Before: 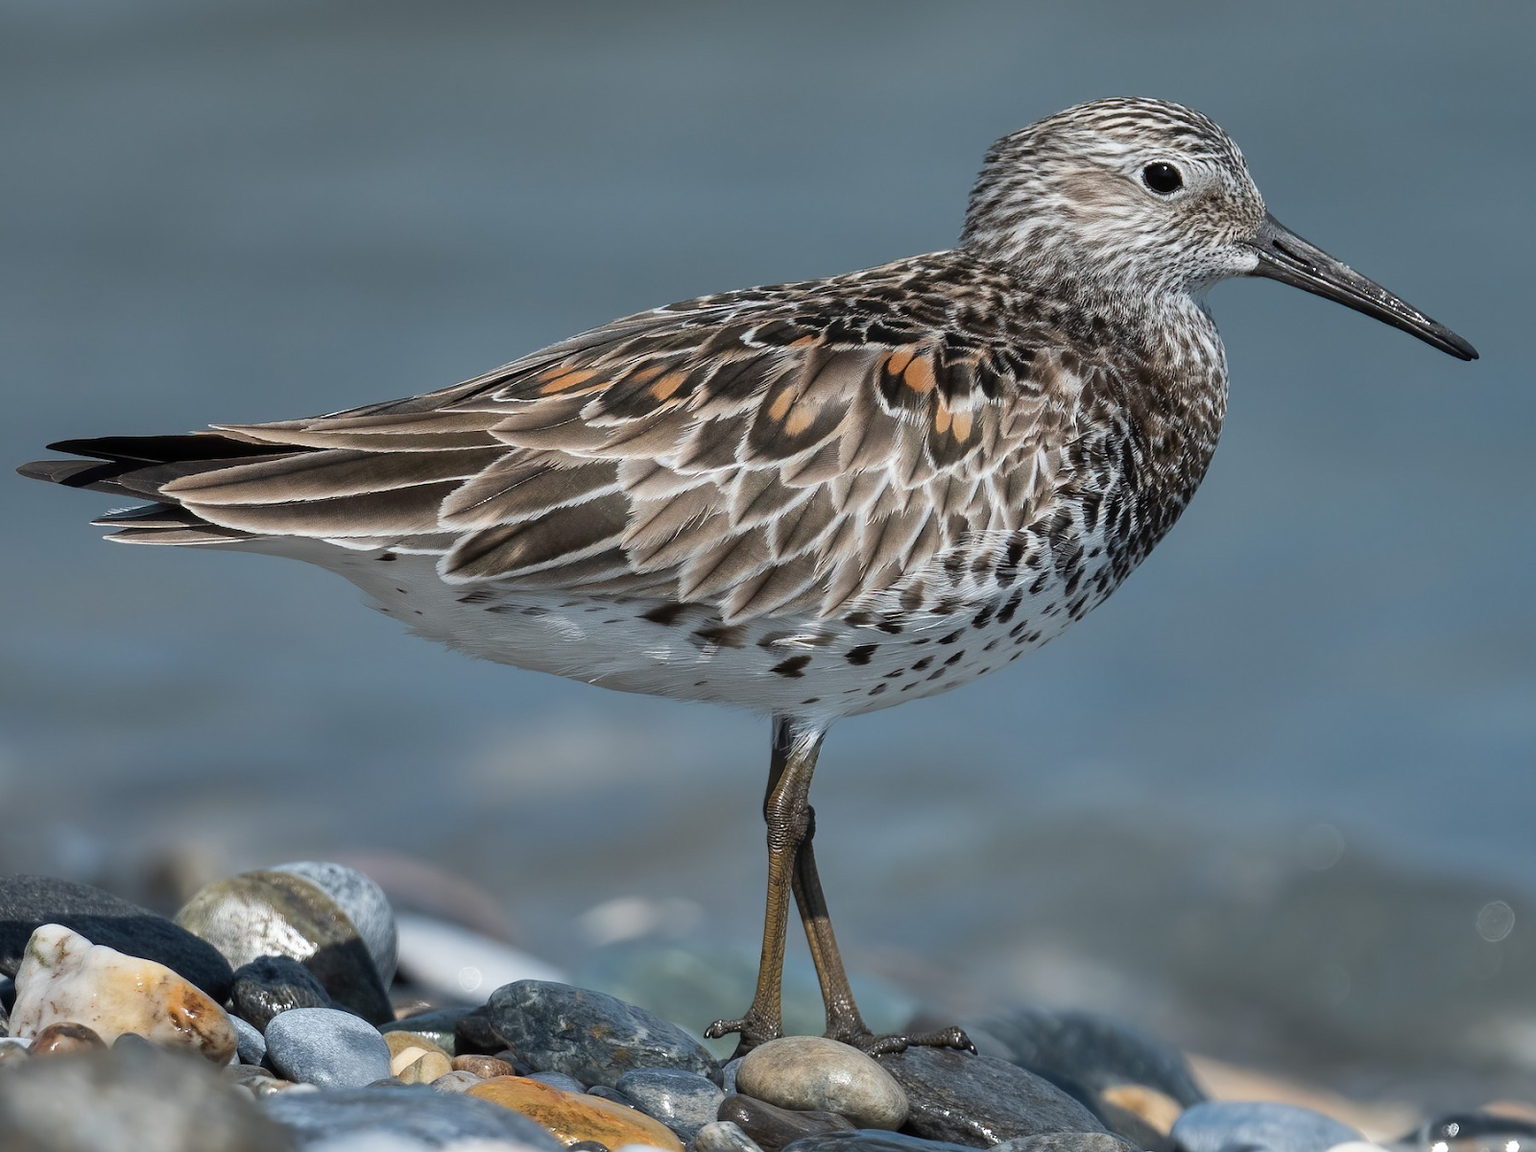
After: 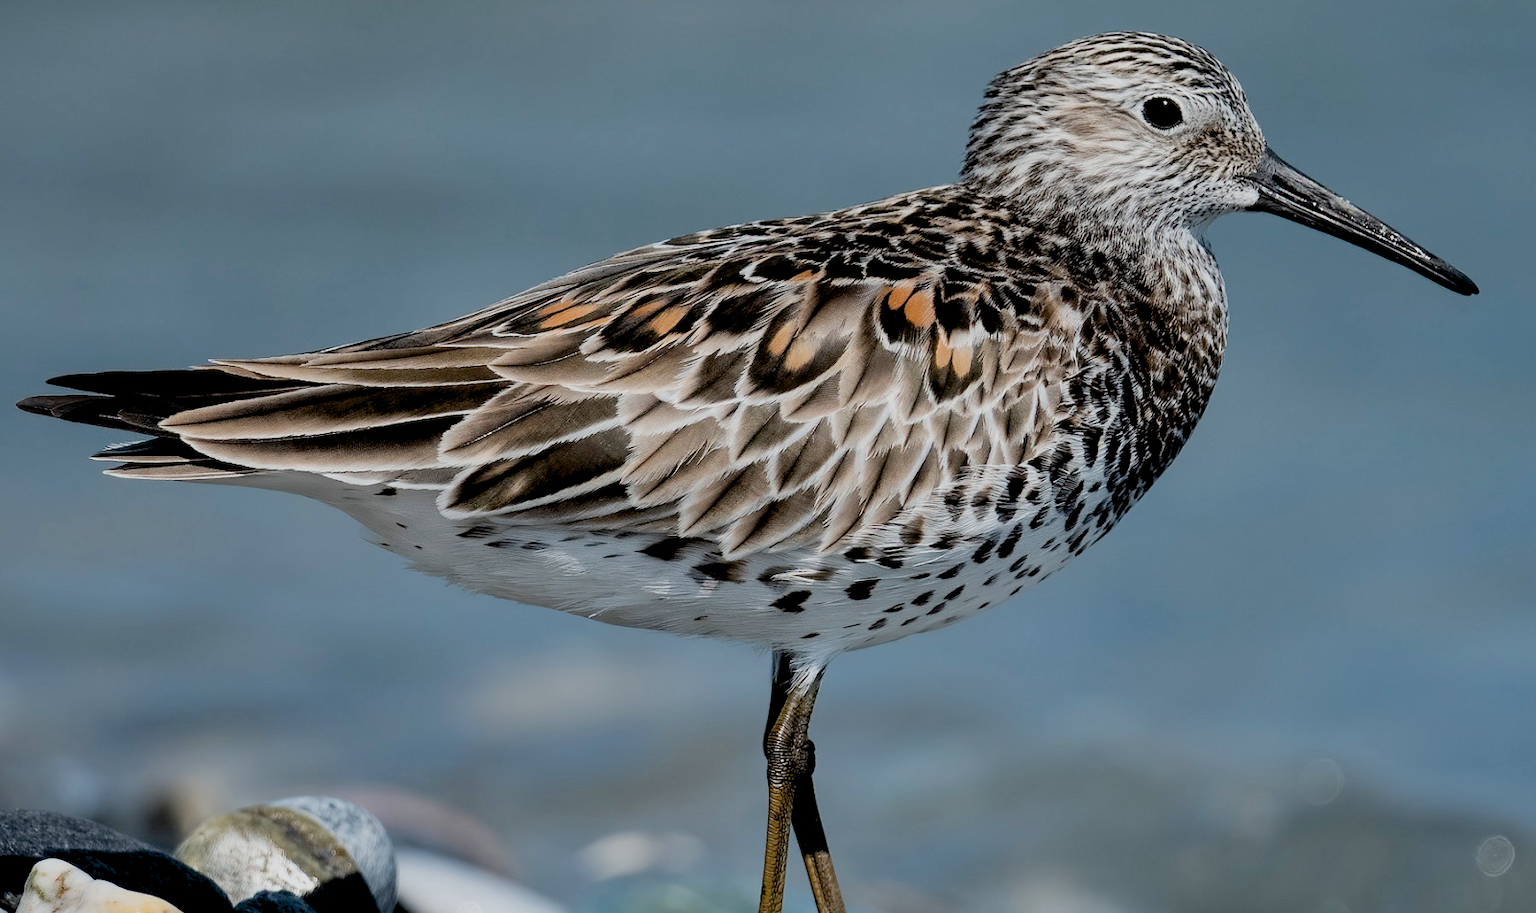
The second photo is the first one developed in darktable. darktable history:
filmic rgb: black relative exposure -7.65 EV, white relative exposure 4.56 EV, hardness 3.61
crop and rotate: top 5.667%, bottom 14.937%
exposure: black level correction 0.031, exposure 0.304 EV, compensate highlight preservation false
